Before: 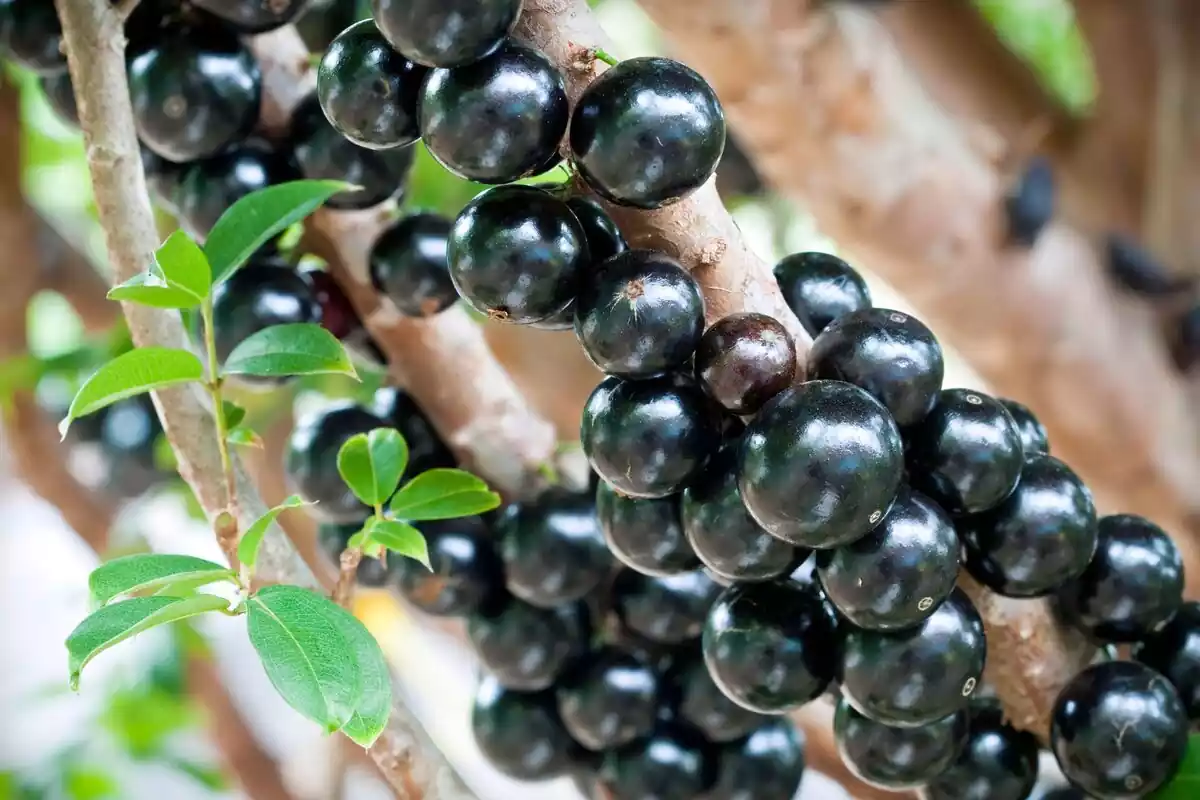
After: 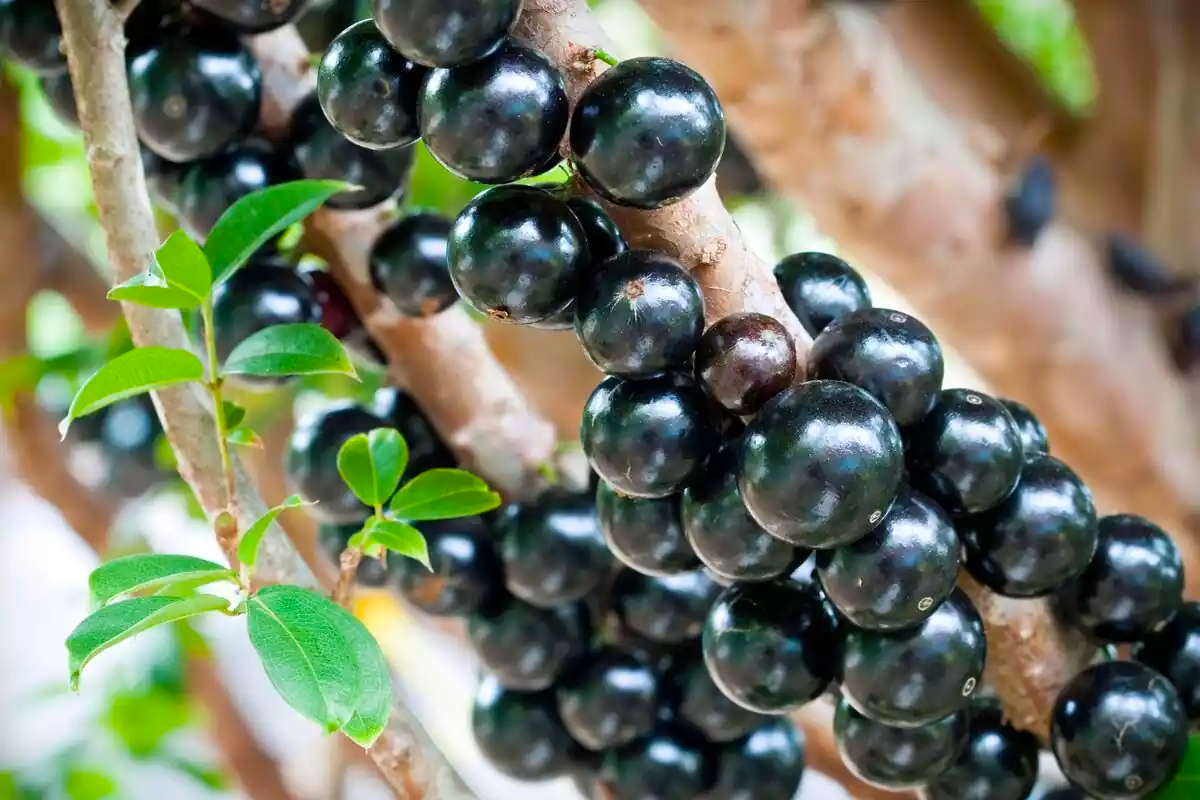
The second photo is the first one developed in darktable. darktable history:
color balance rgb: shadows lift › hue 85.24°, perceptual saturation grading › global saturation 25.352%
